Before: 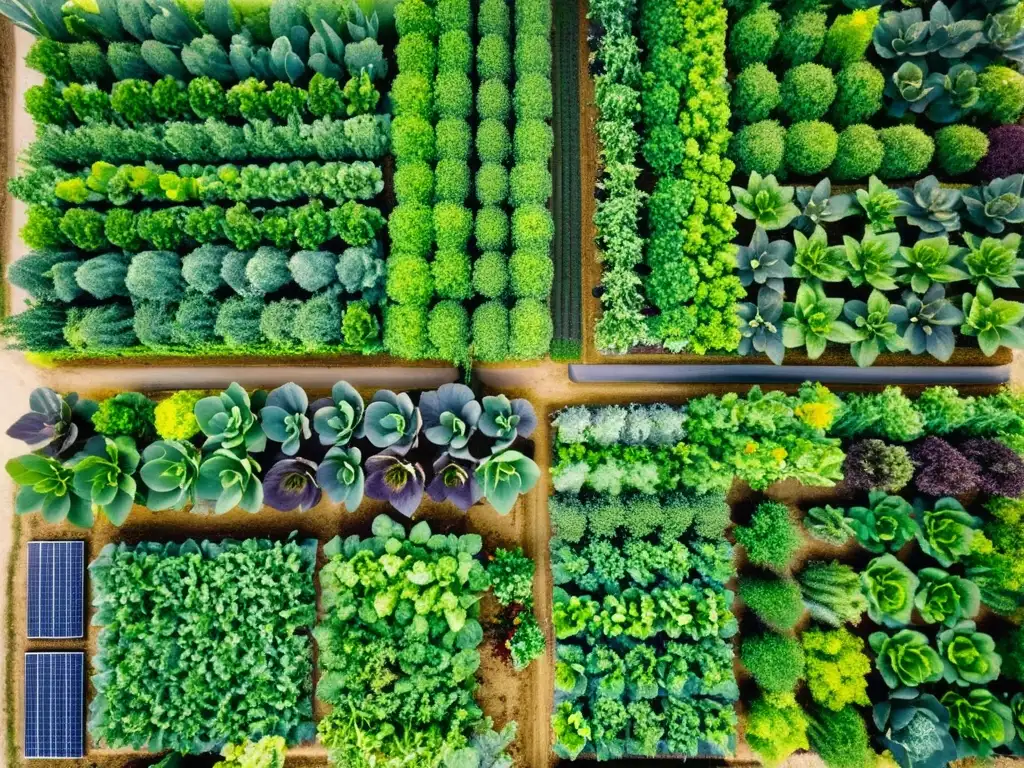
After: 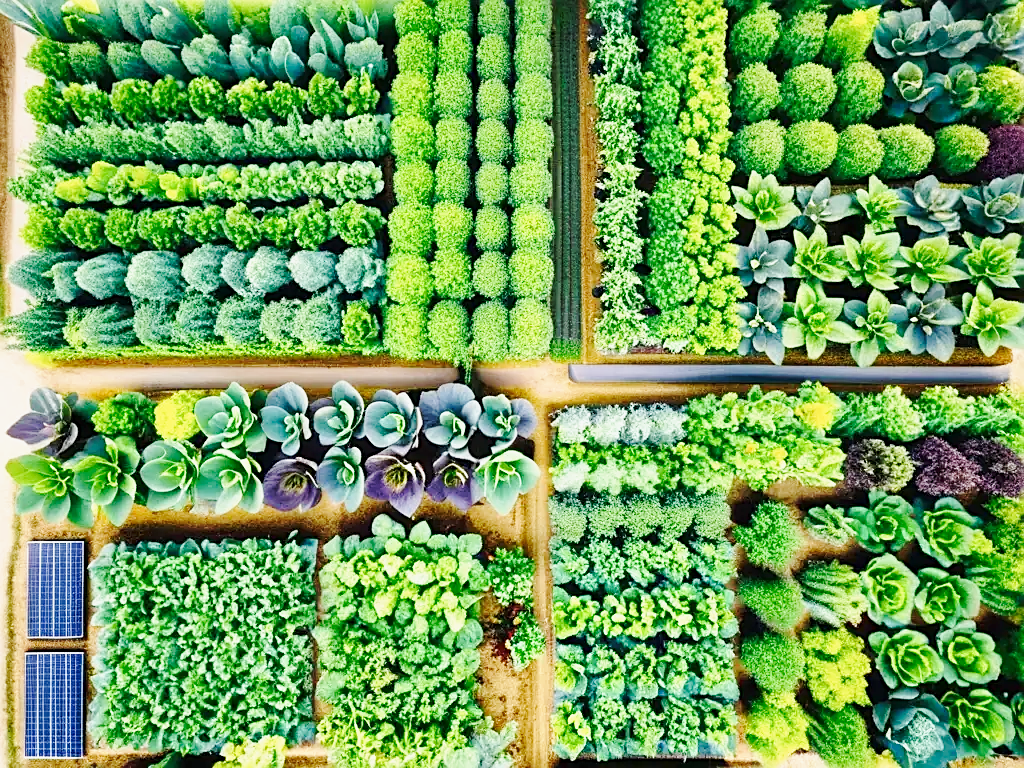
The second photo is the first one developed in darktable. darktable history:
base curve: curves: ch0 [(0, 0) (0.025, 0.046) (0.112, 0.277) (0.467, 0.74) (0.814, 0.929) (1, 0.942)], preserve colors none
sharpen: on, module defaults
